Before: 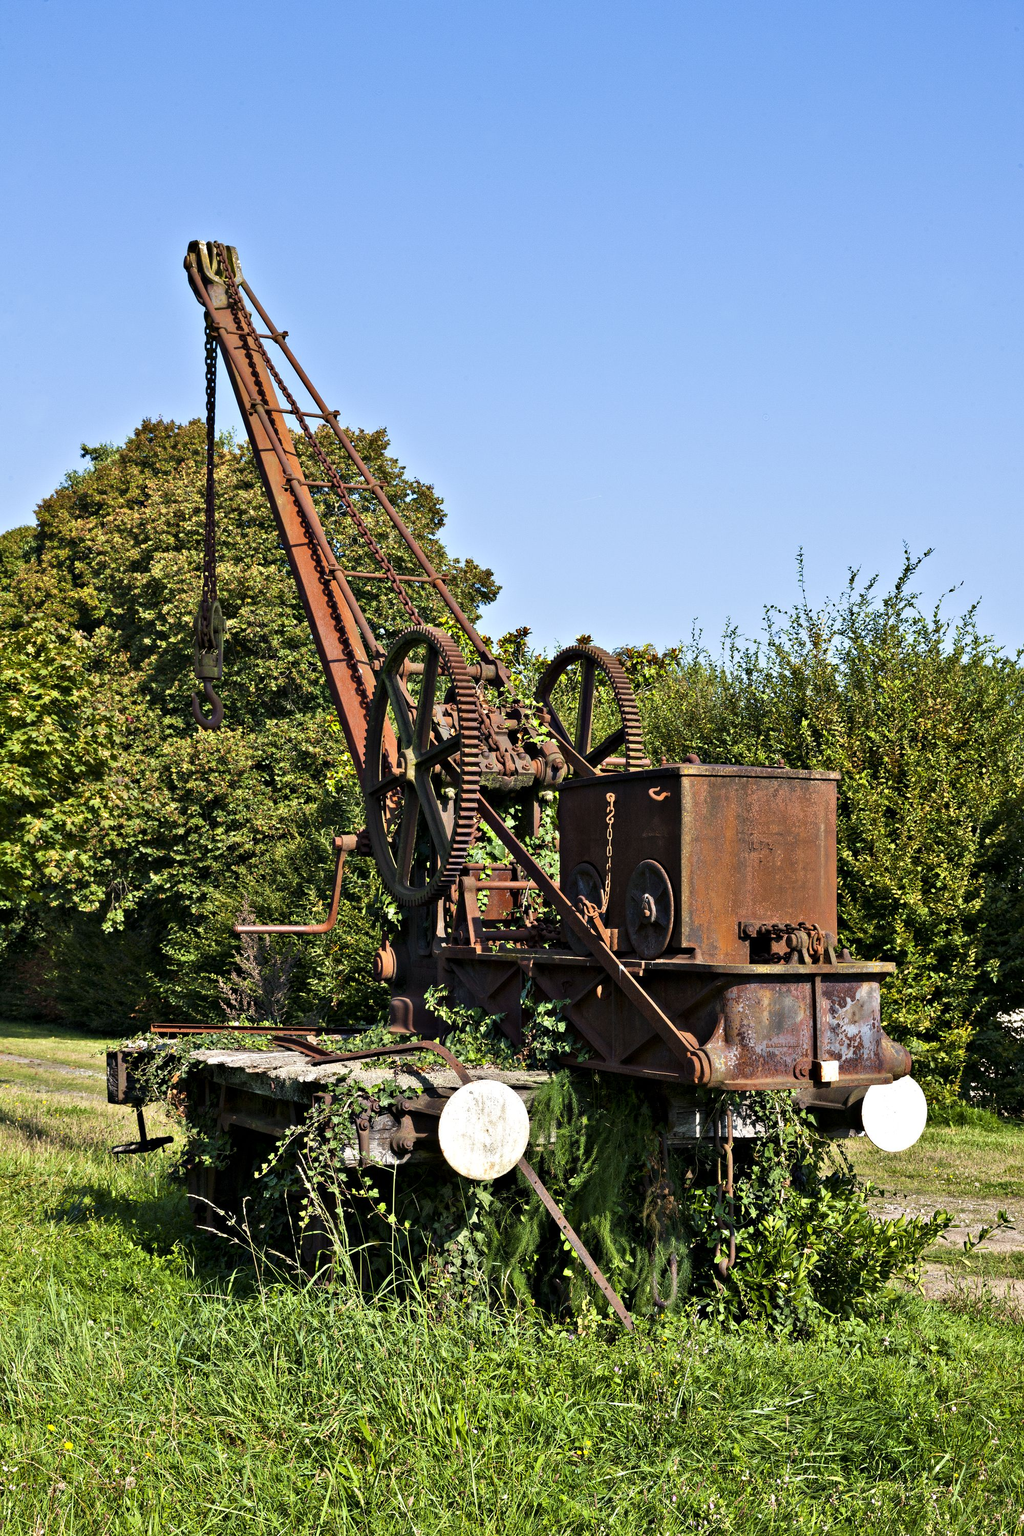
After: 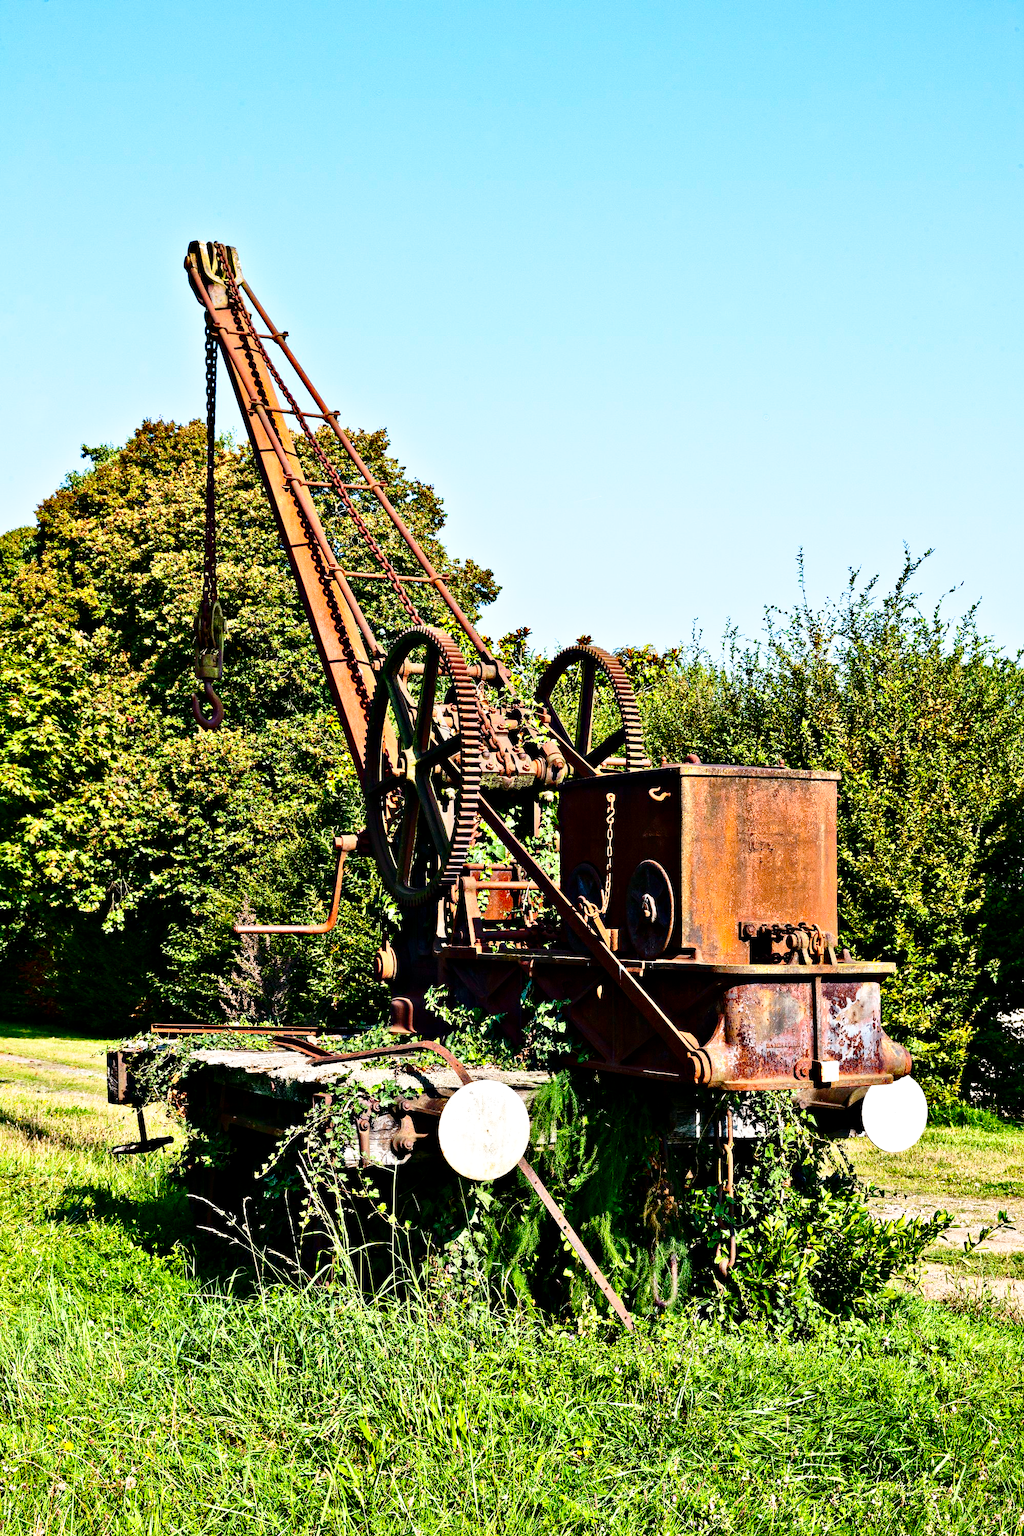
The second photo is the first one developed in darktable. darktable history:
local contrast: mode bilateral grid, contrast 20, coarseness 50, detail 120%, midtone range 0.2
contrast brightness saturation: contrast 0.21, brightness -0.11, saturation 0.21
base curve: curves: ch0 [(0, 0) (0.028, 0.03) (0.121, 0.232) (0.46, 0.748) (0.859, 0.968) (1, 1)], preserve colors none
